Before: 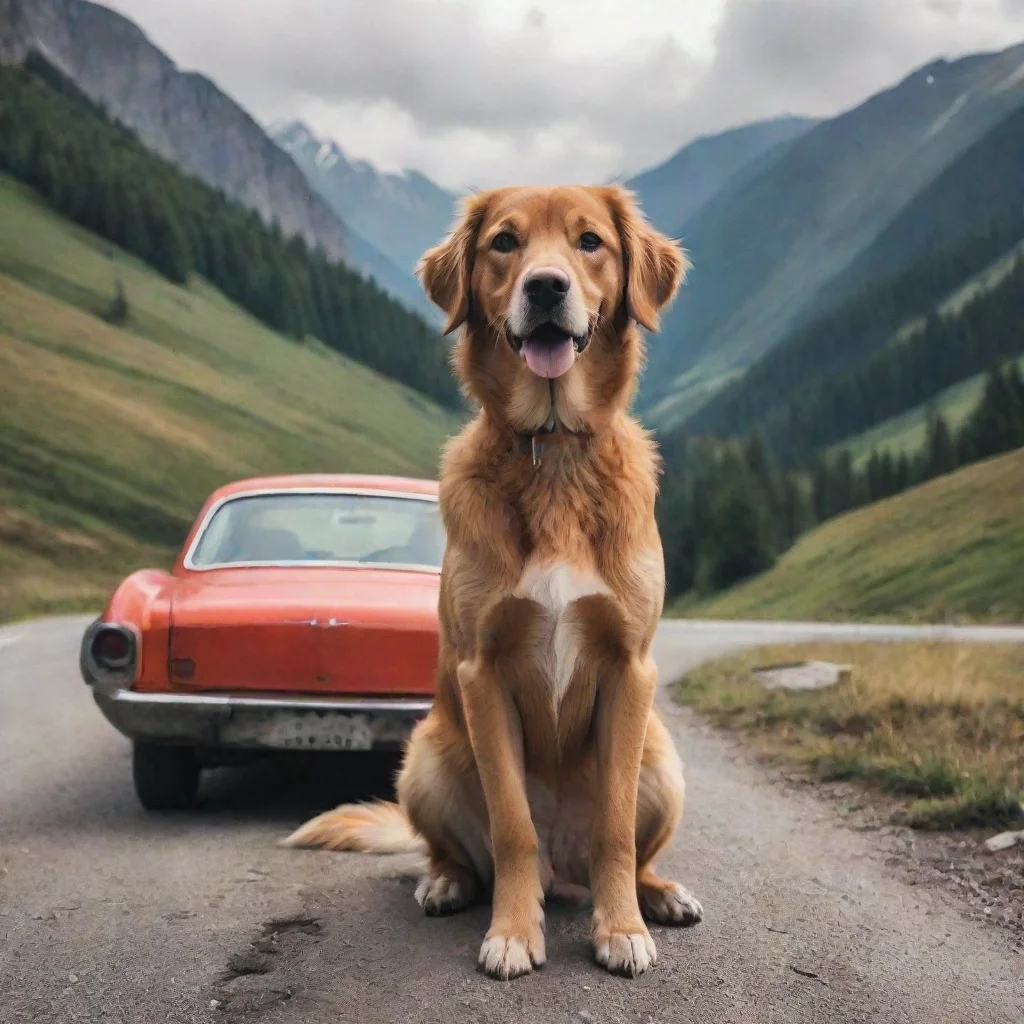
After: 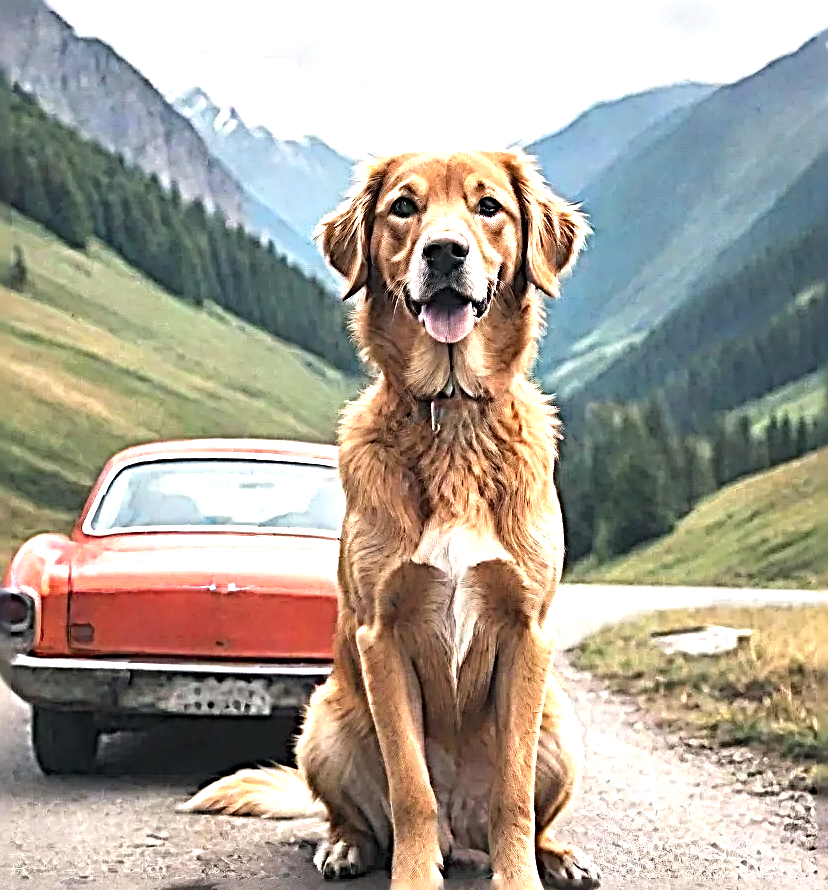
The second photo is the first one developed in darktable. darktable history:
crop: left 9.929%, top 3.475%, right 9.188%, bottom 9.529%
exposure: black level correction 0, exposure 1.2 EV, compensate highlight preservation false
sharpen: radius 4.001, amount 2
